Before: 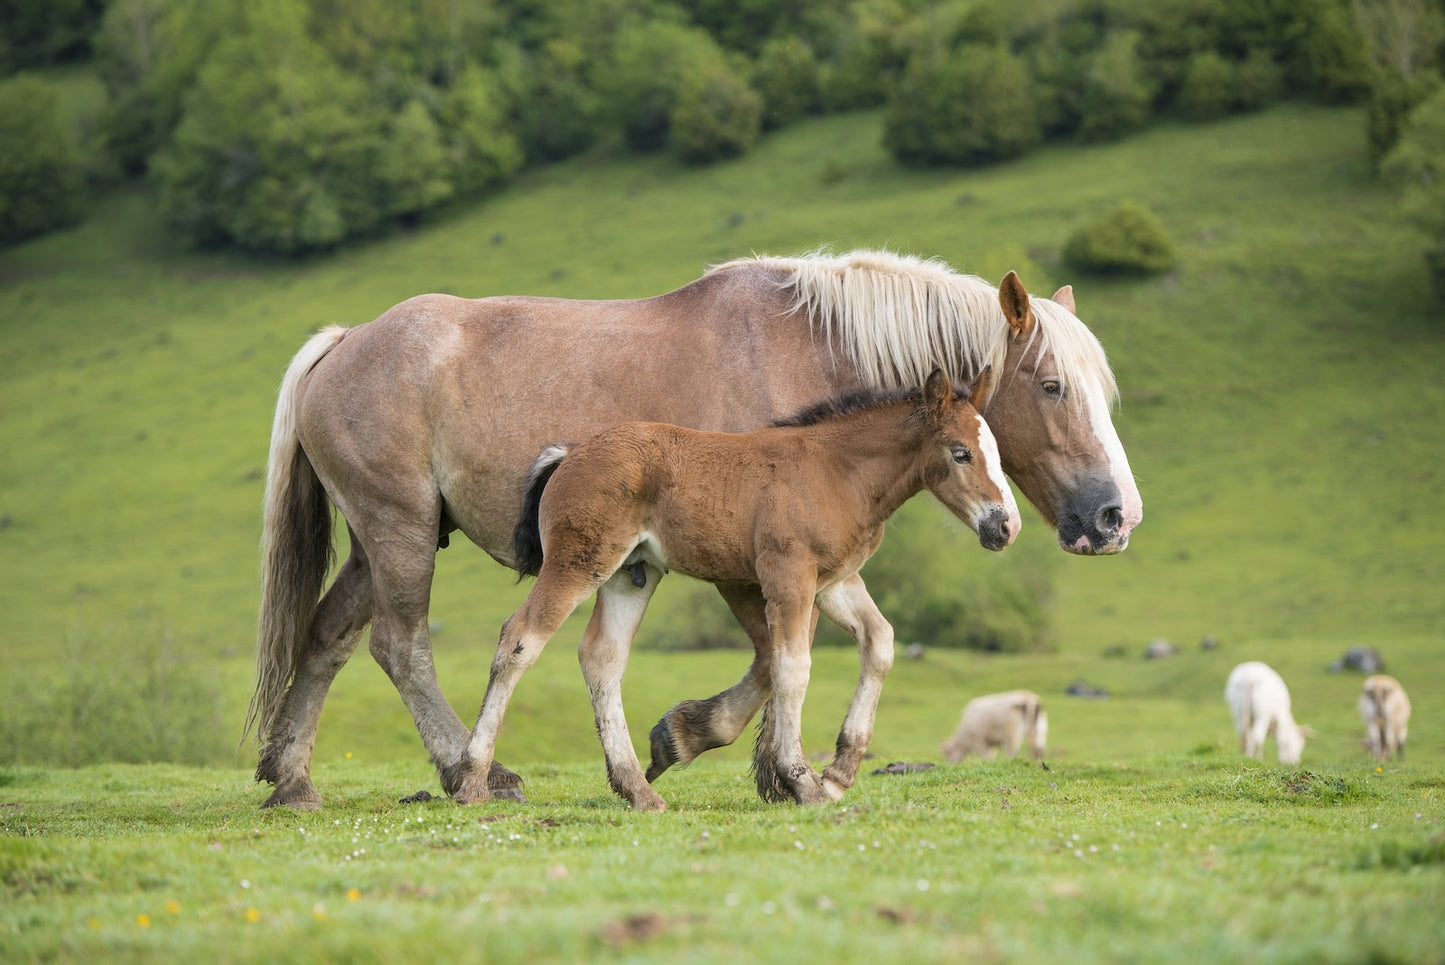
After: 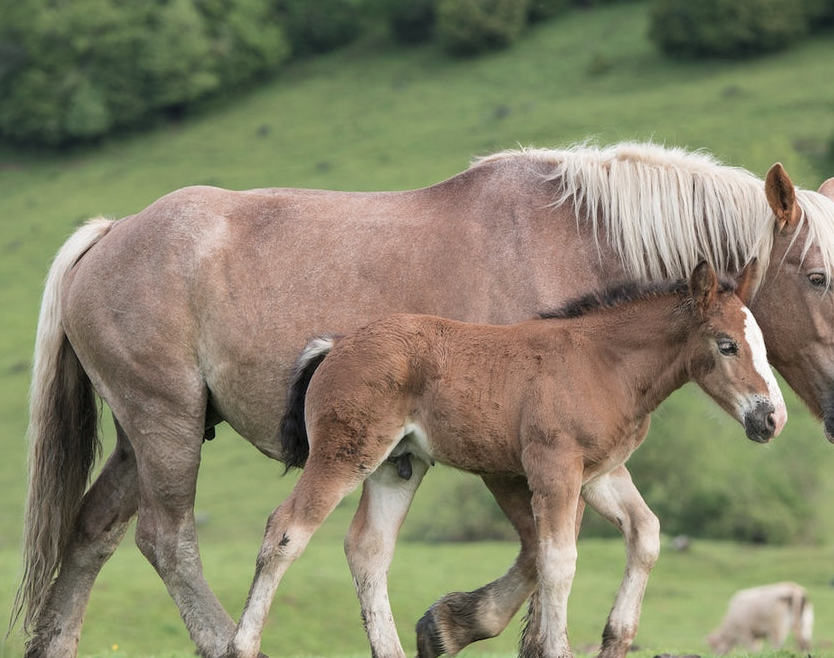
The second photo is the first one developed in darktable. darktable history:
crop: left 16.202%, top 11.208%, right 26.045%, bottom 20.557%
color contrast: blue-yellow contrast 0.7
